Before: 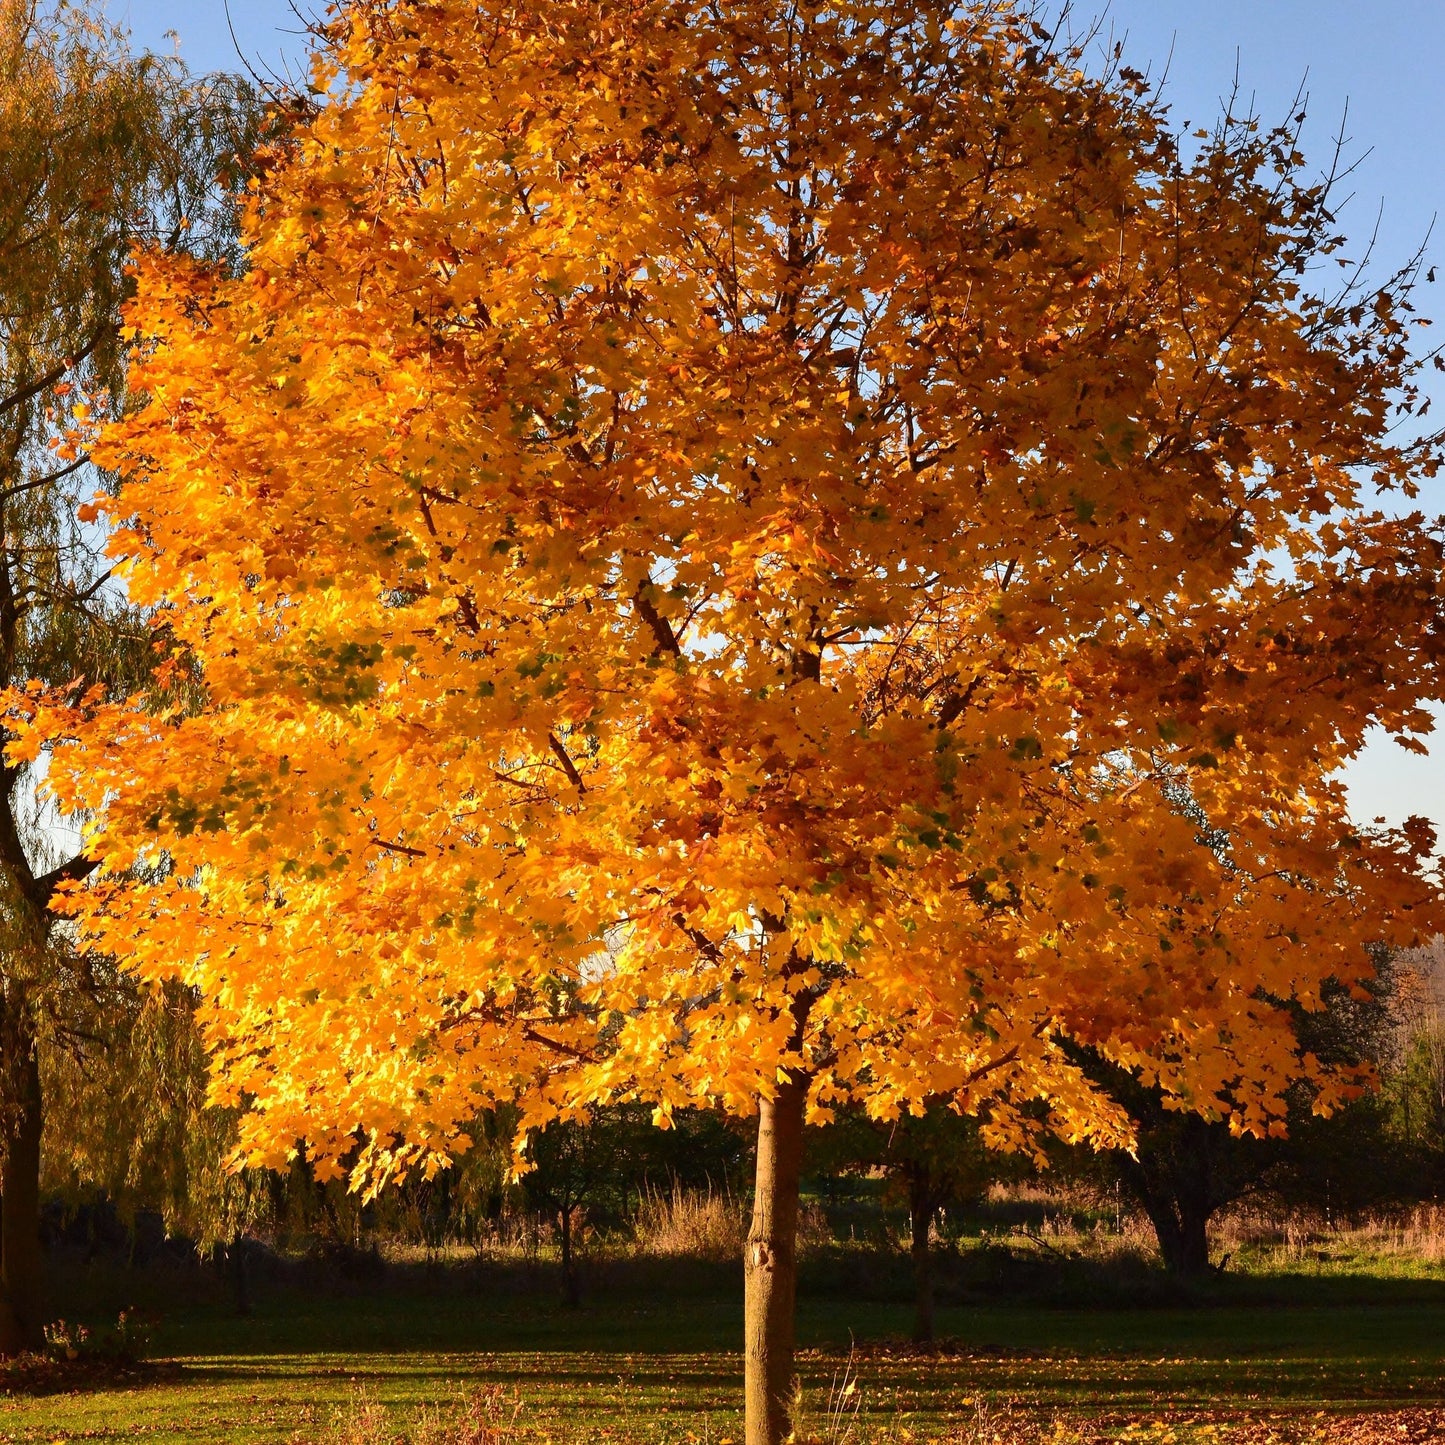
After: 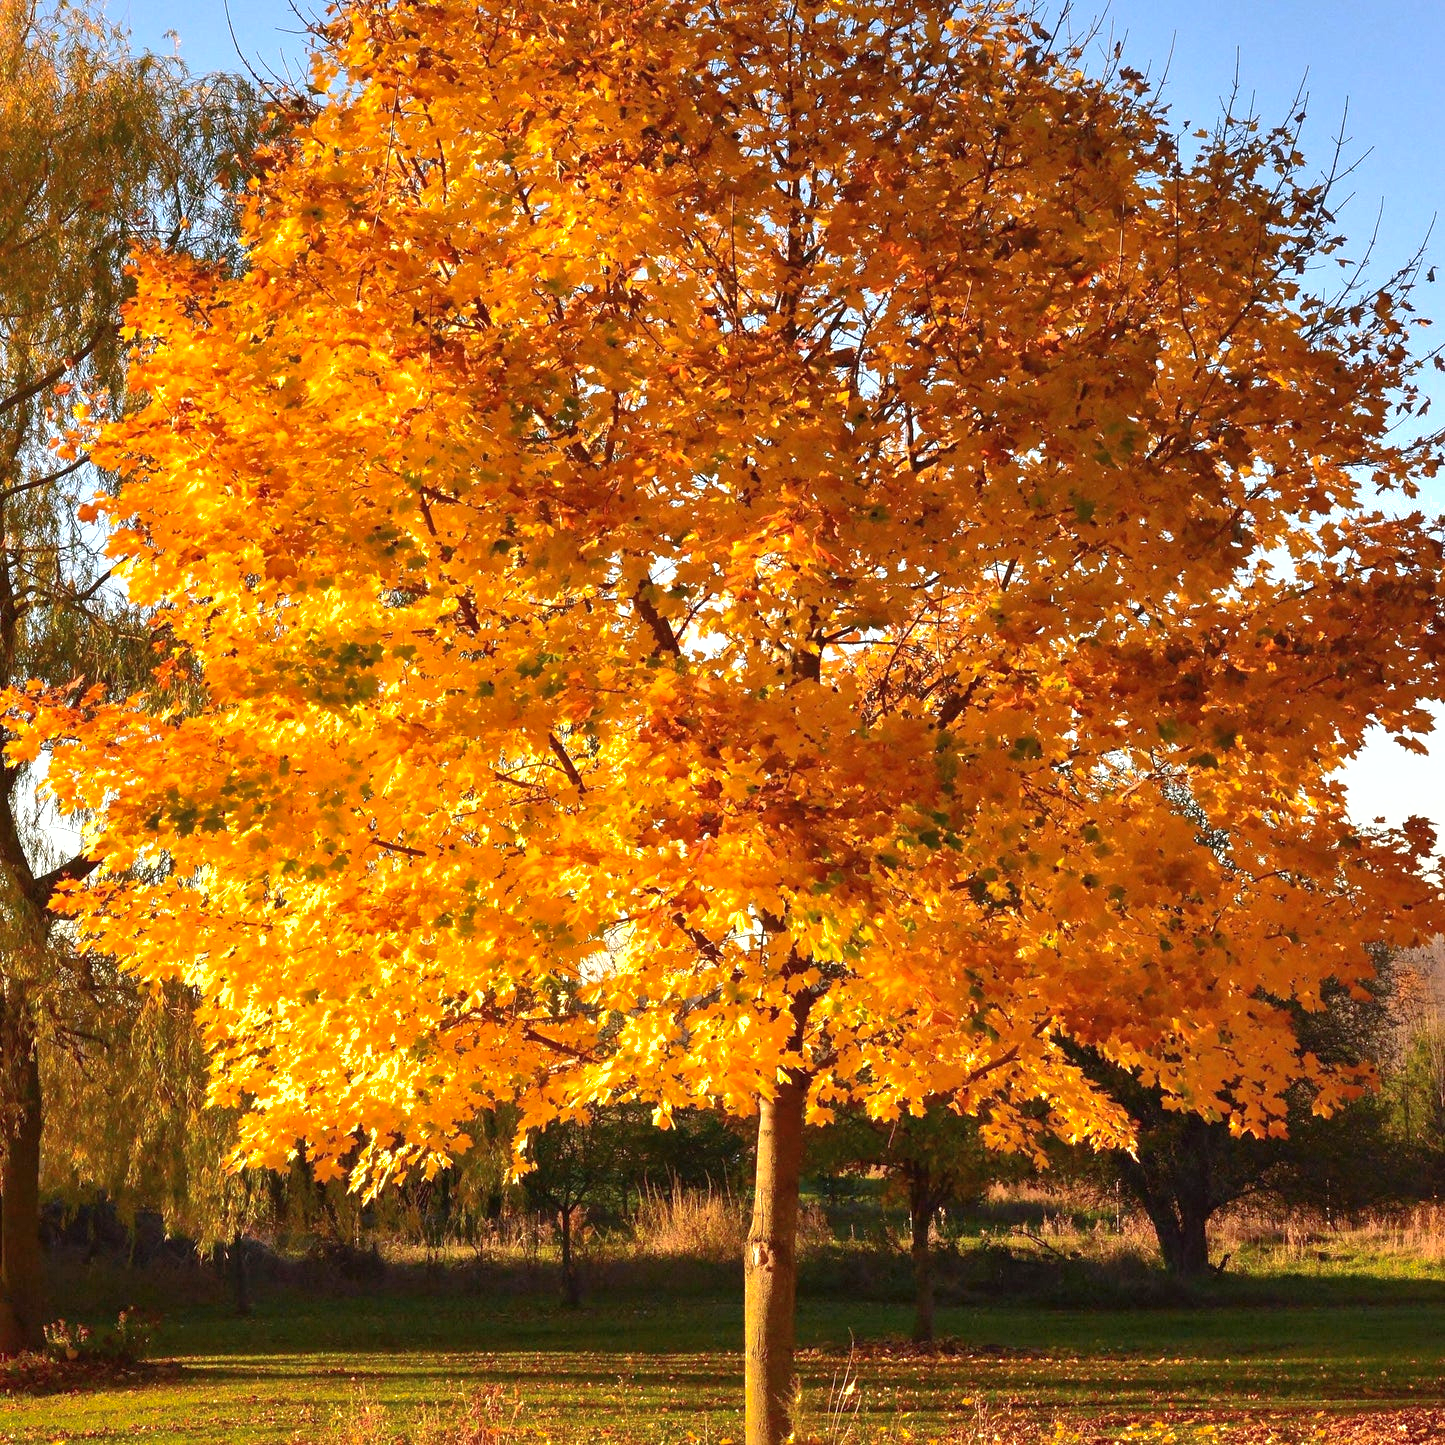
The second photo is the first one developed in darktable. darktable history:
shadows and highlights: on, module defaults
exposure: exposure 0.6 EV, compensate highlight preservation false
